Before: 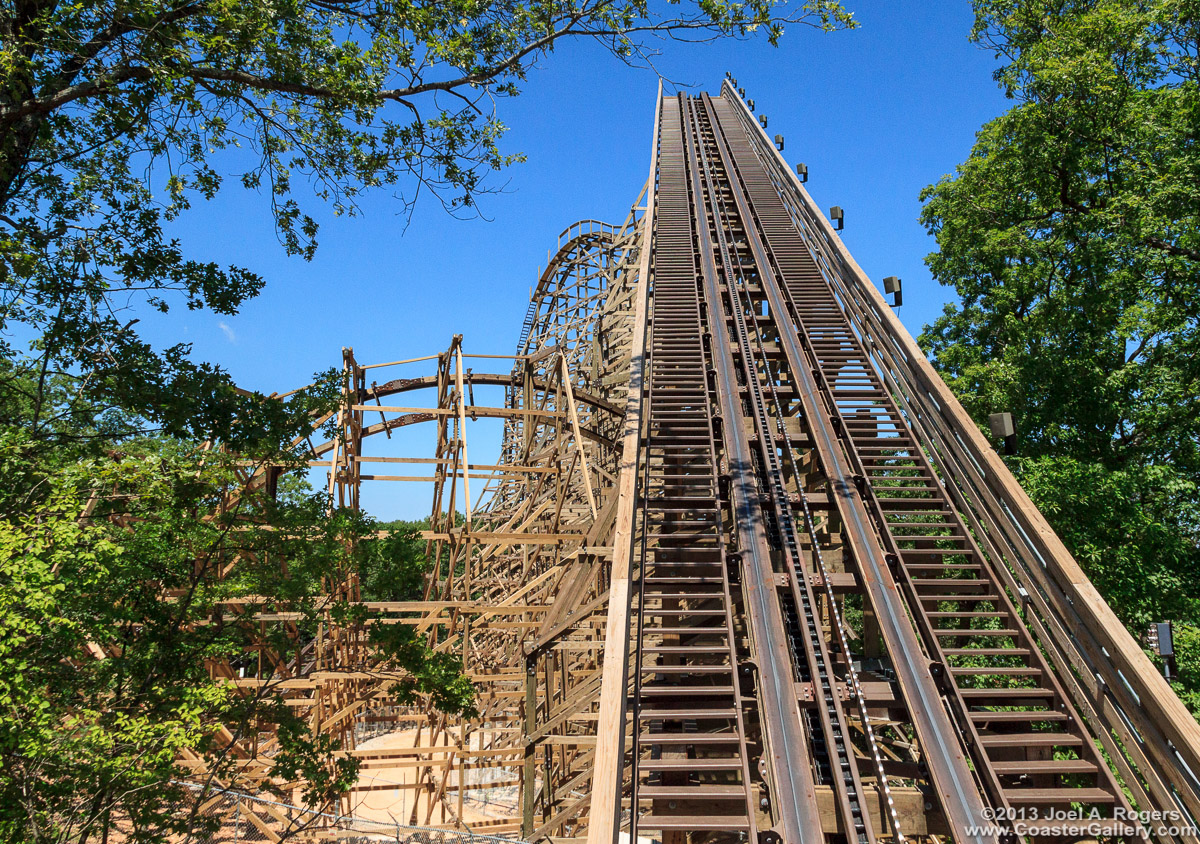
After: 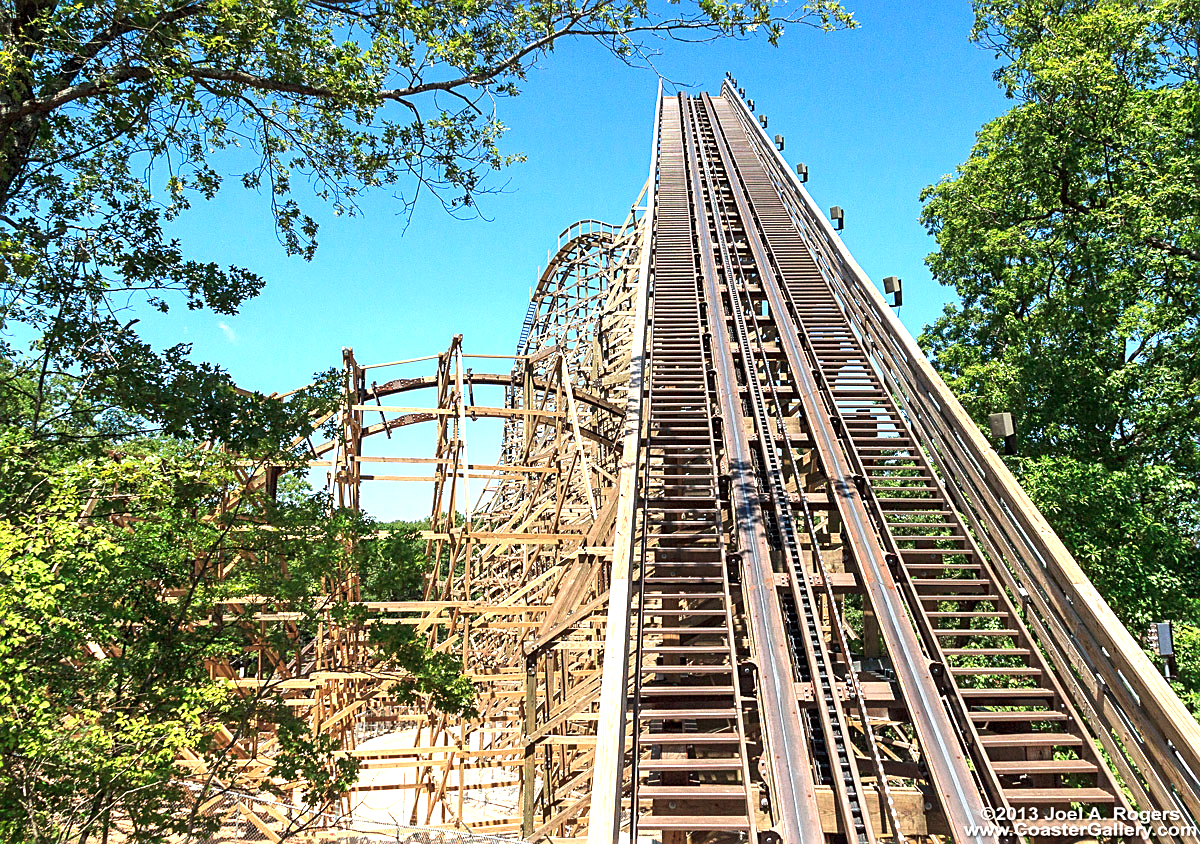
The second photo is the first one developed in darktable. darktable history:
exposure: black level correction 0, exposure 1.097 EV, compensate highlight preservation false
sharpen: on, module defaults
